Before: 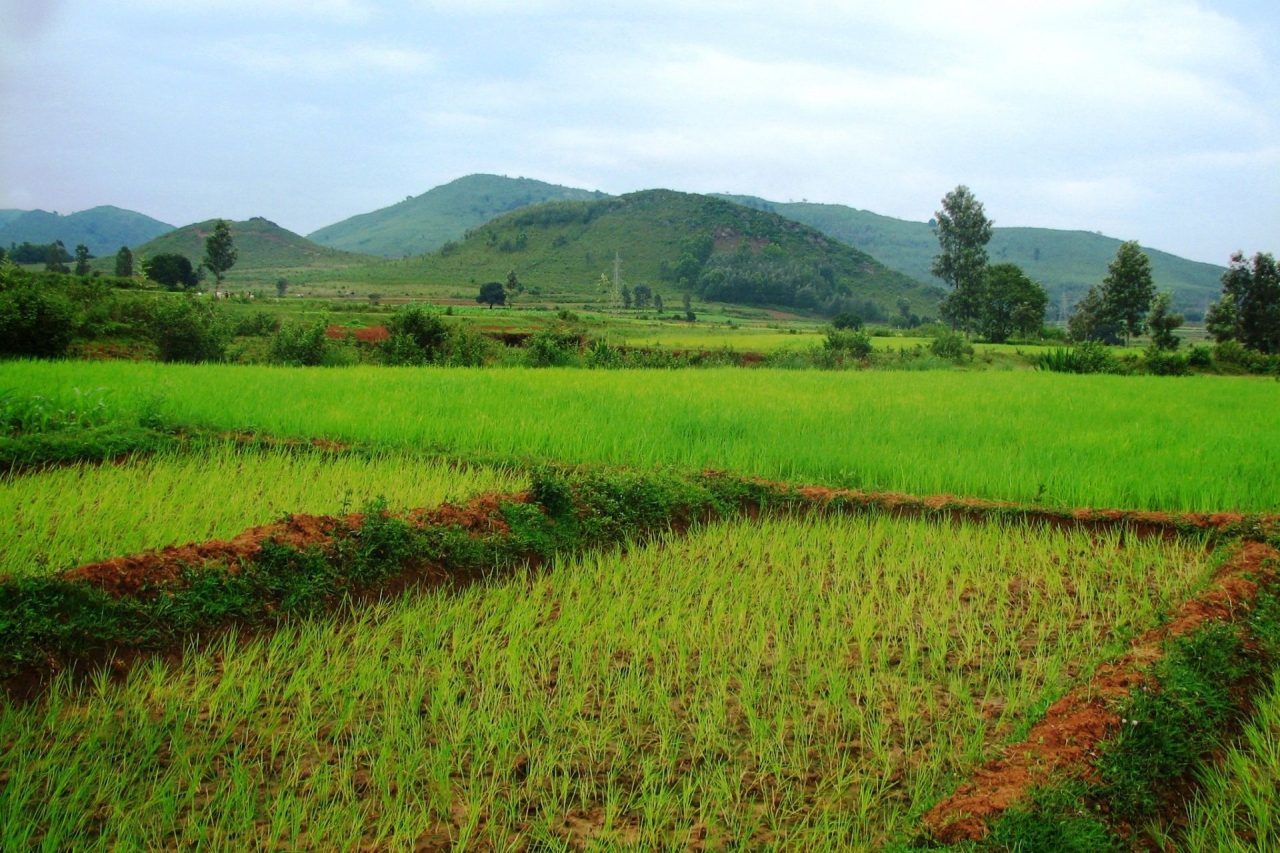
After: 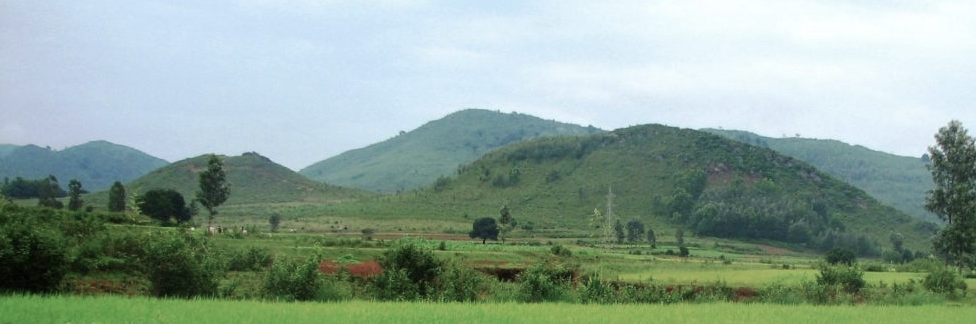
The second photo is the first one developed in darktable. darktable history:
contrast brightness saturation: contrast 0.04, saturation 0.07
color balance: input saturation 100.43%, contrast fulcrum 14.22%, output saturation 70.41%
crop: left 0.579%, top 7.627%, right 23.167%, bottom 54.275%
